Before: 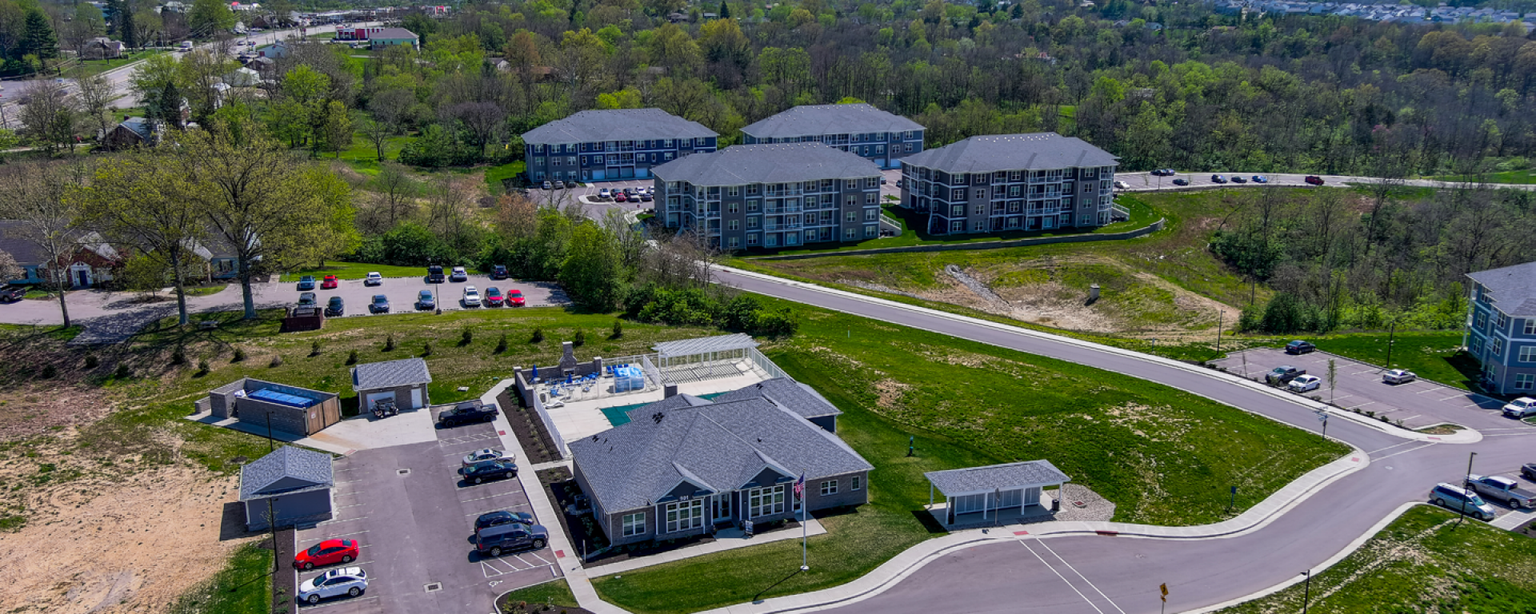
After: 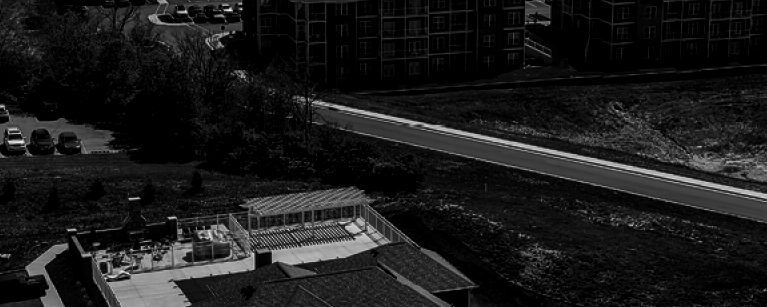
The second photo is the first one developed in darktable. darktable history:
crop: left 30%, top 30%, right 30%, bottom 30%
local contrast: on, module defaults
contrast brightness saturation: contrast 0.02, brightness -1, saturation -1
white balance: red 0.967, blue 1.049
